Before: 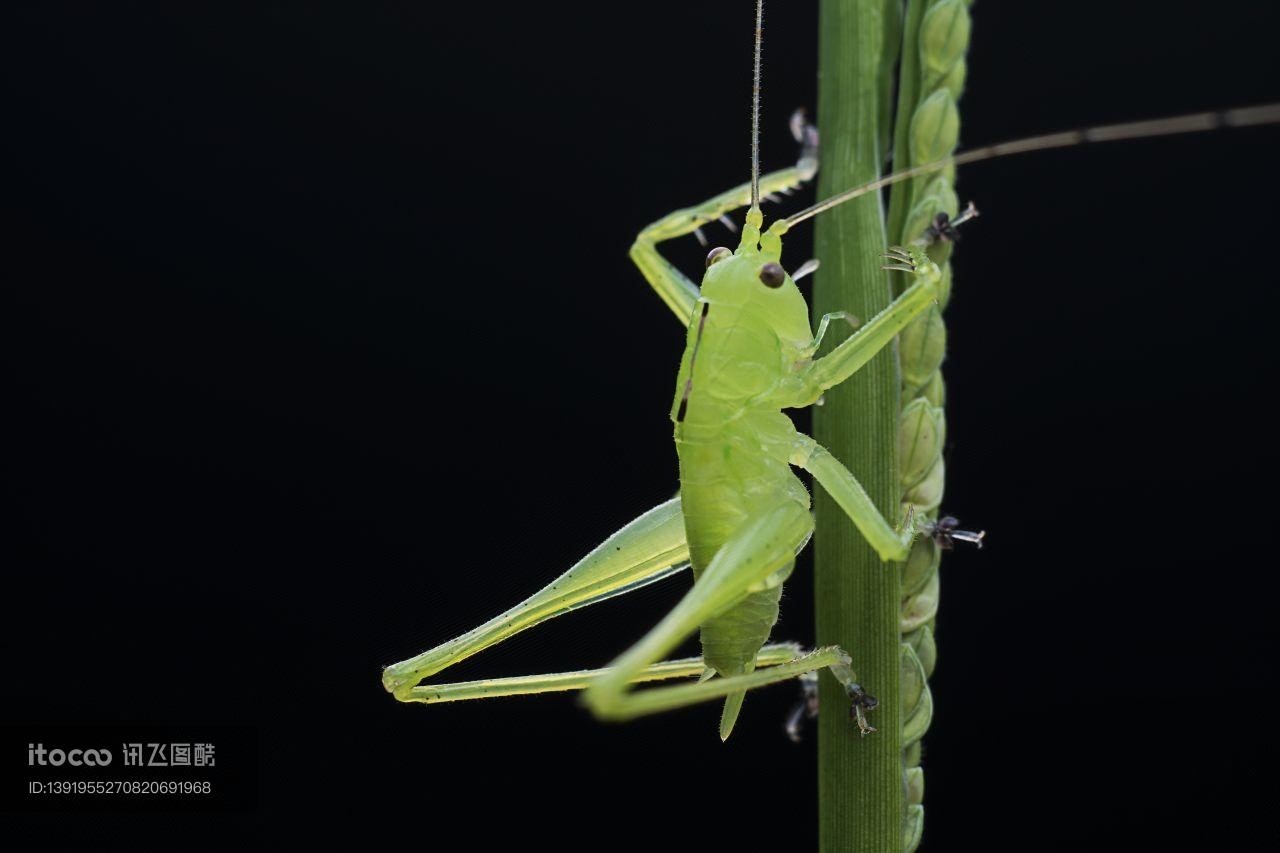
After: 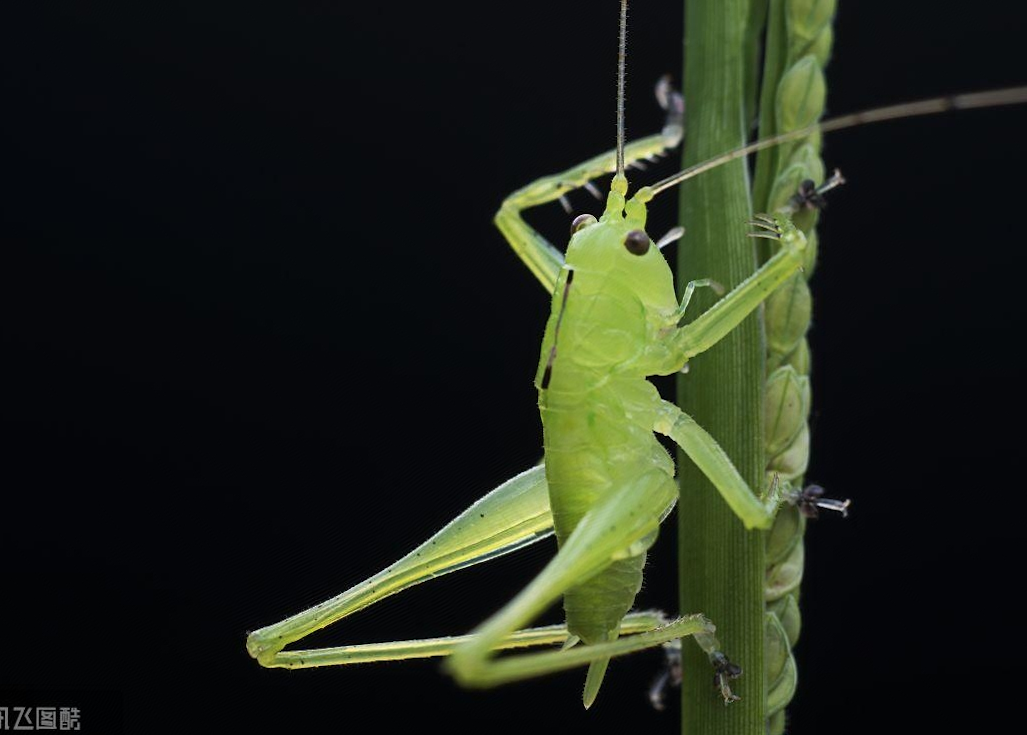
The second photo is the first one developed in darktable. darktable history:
rotate and perspective: rotation 0.192°, lens shift (horizontal) -0.015, crop left 0.005, crop right 0.996, crop top 0.006, crop bottom 0.99
crop: left 9.929%, top 3.475%, right 9.188%, bottom 9.529%
tone equalizer: -8 EV -0.001 EV, -7 EV 0.001 EV, -6 EV -0.002 EV, -5 EV -0.003 EV, -4 EV -0.062 EV, -3 EV -0.222 EV, -2 EV -0.267 EV, -1 EV 0.105 EV, +0 EV 0.303 EV
